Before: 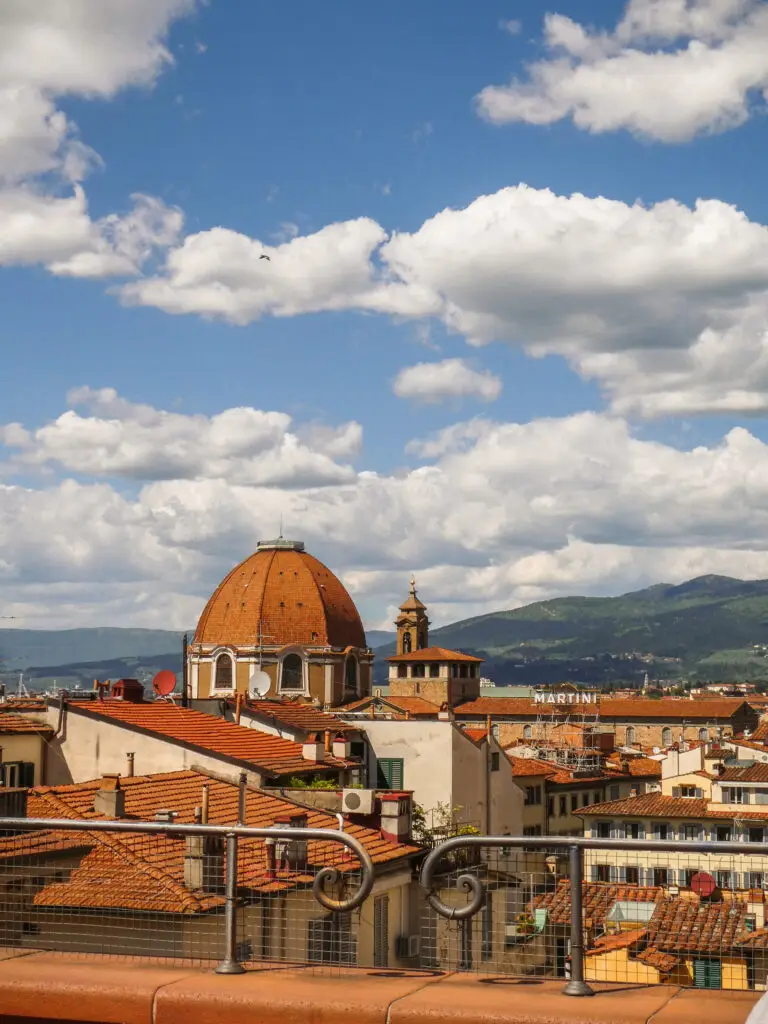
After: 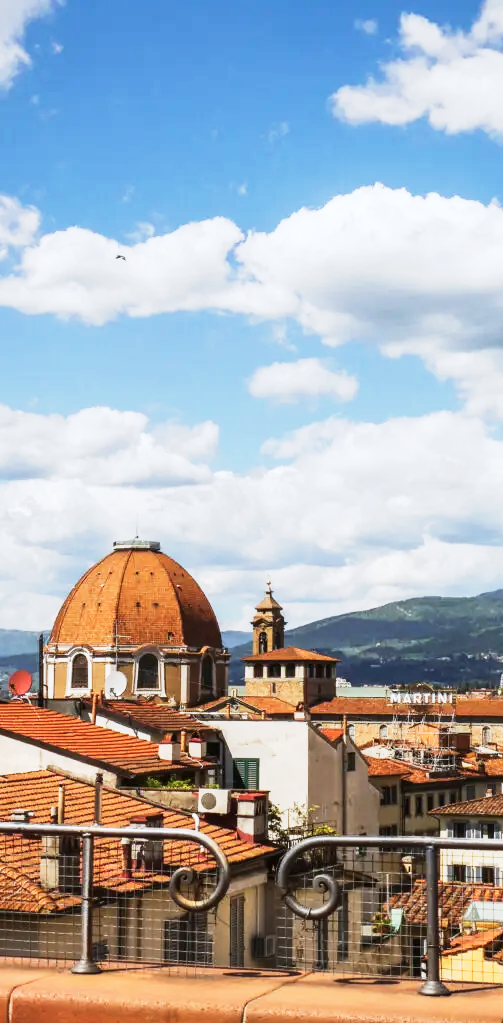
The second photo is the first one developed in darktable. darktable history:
crop and rotate: left 18.832%, right 15.655%
base curve: curves: ch0 [(0, 0) (0.088, 0.125) (0.176, 0.251) (0.354, 0.501) (0.613, 0.749) (1, 0.877)], preserve colors none
color calibration: x 0.369, y 0.382, temperature 4314.52 K
tone equalizer: -8 EV -0.747 EV, -7 EV -0.739 EV, -6 EV -0.637 EV, -5 EV -0.404 EV, -3 EV 0.398 EV, -2 EV 0.6 EV, -1 EV 0.683 EV, +0 EV 0.765 EV, edges refinement/feathering 500, mask exposure compensation -1.57 EV, preserve details no
